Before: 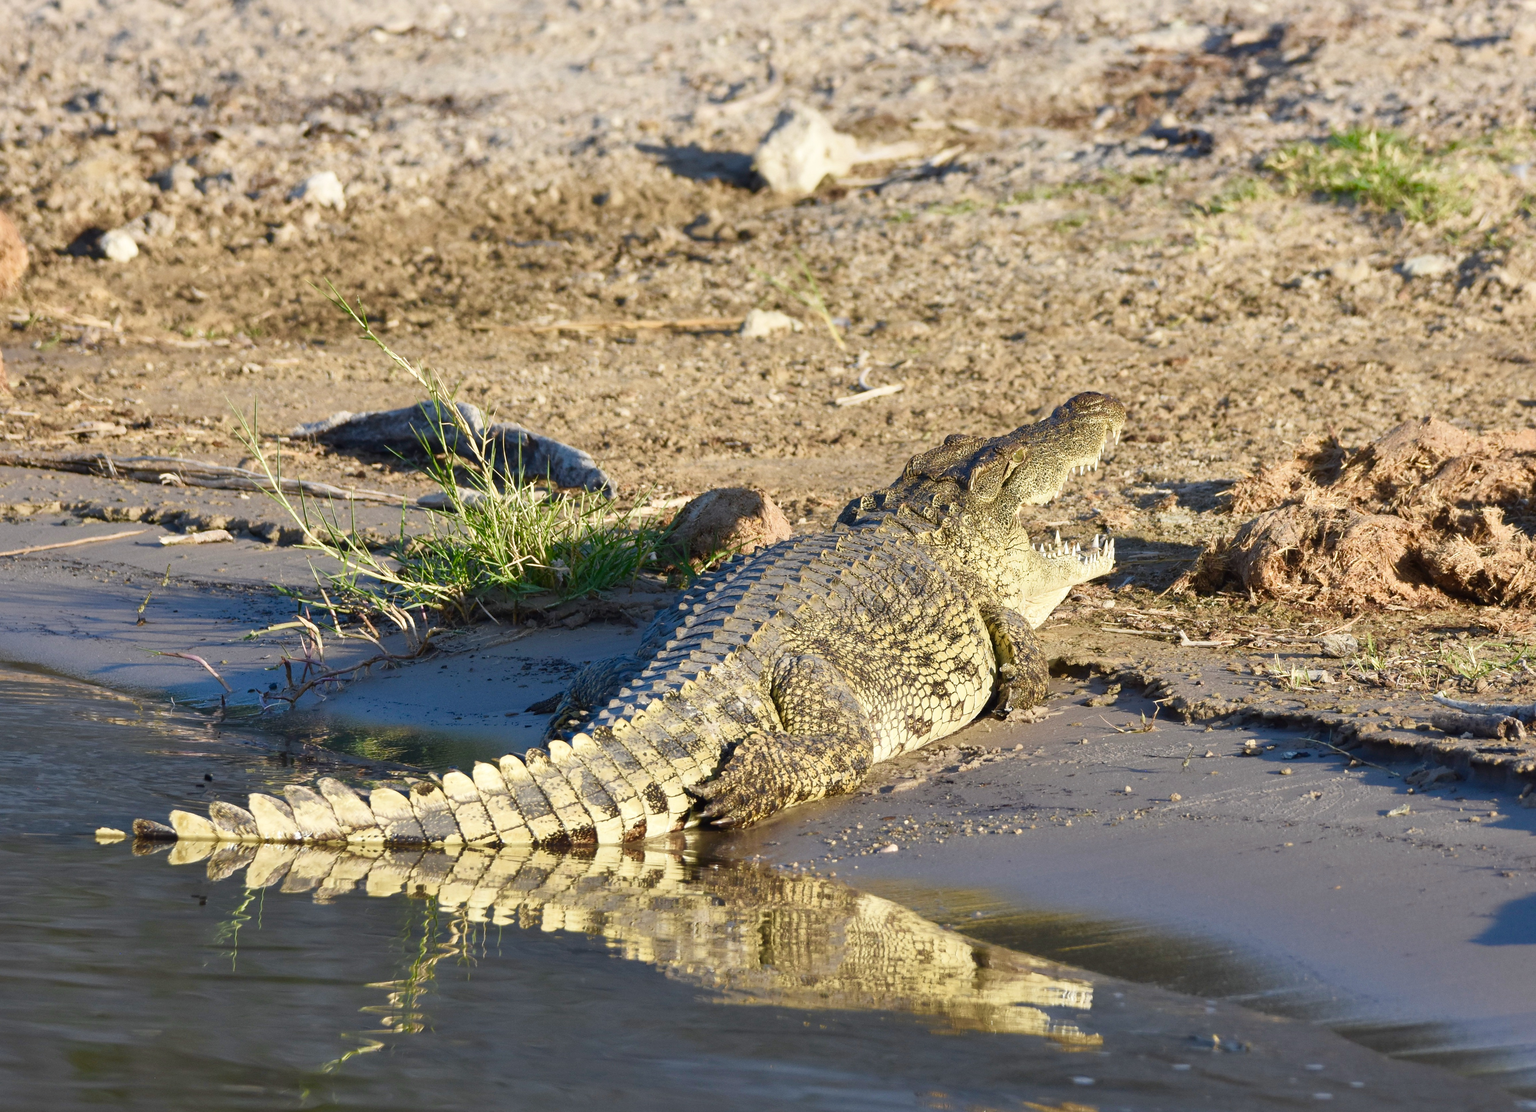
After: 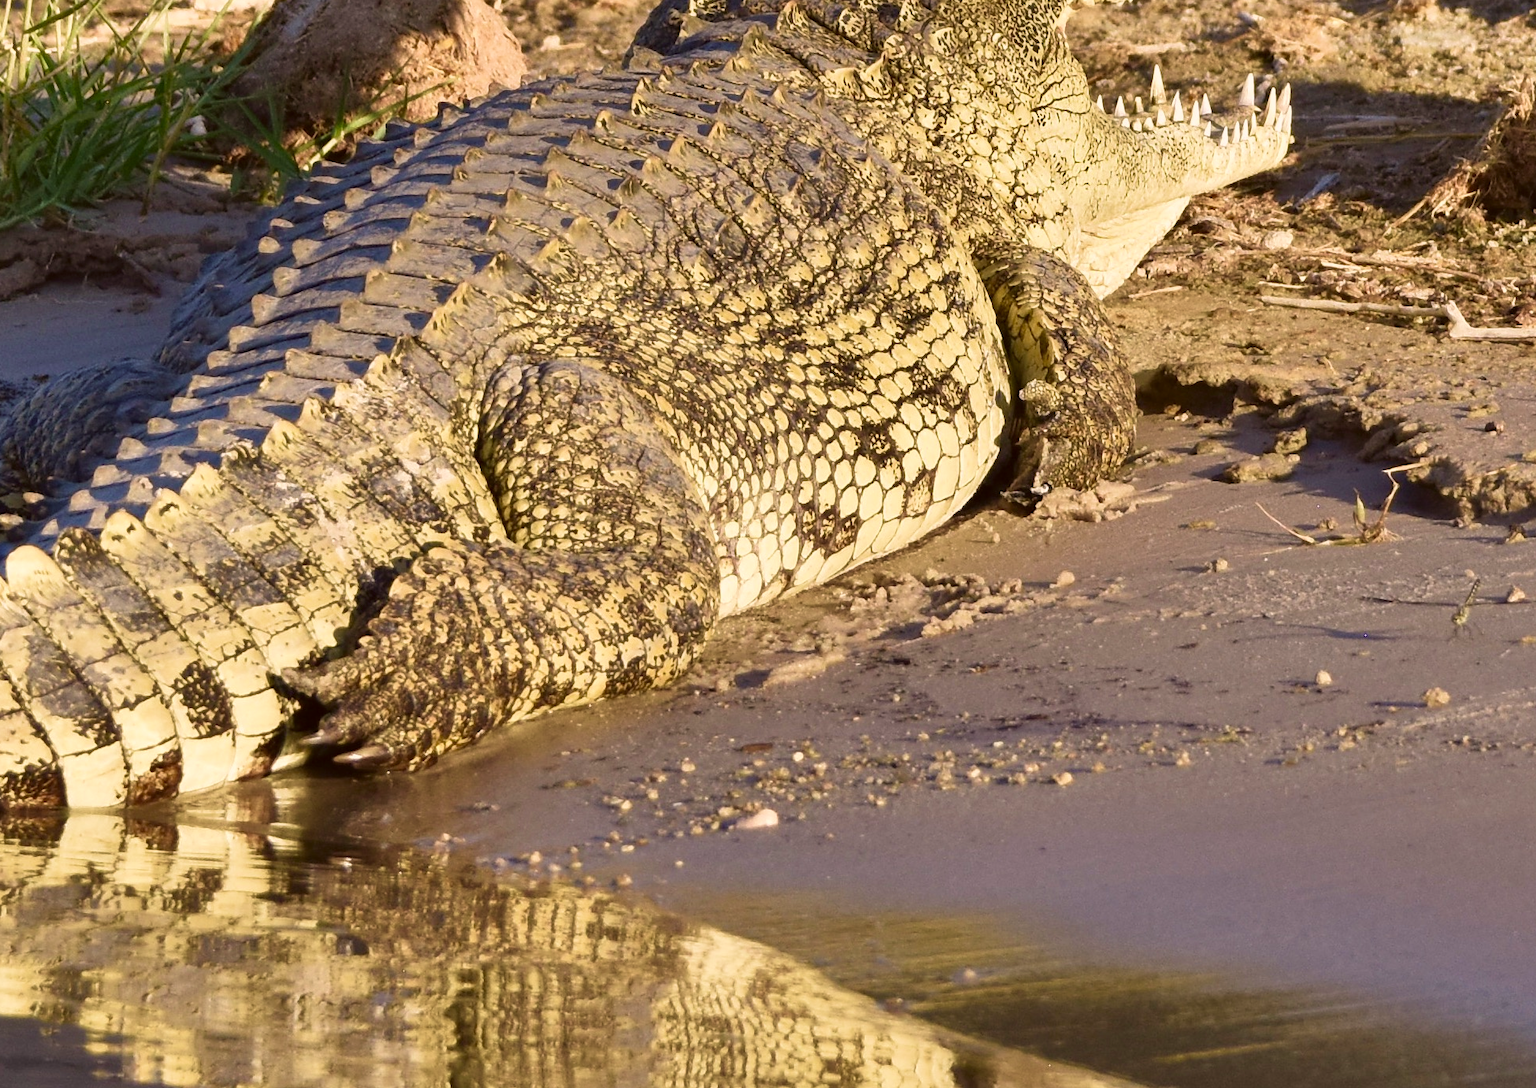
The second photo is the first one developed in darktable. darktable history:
color correction: highlights a* 6.38, highlights b* 8.07, shadows a* 5.58, shadows b* 7.53, saturation 0.888
shadows and highlights: shadows 43.76, white point adjustment -1.38, soften with gaussian
velvia: on, module defaults
crop: left 37.115%, top 45.243%, right 20.711%, bottom 13.464%
